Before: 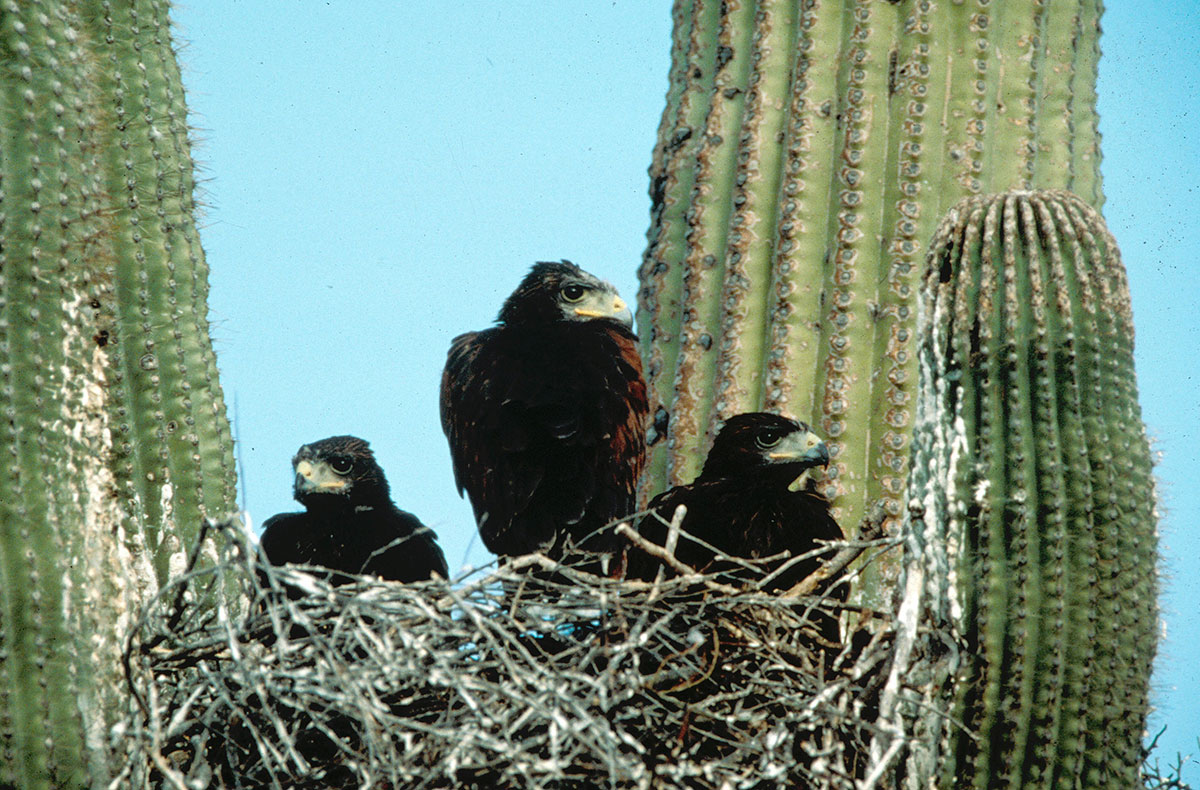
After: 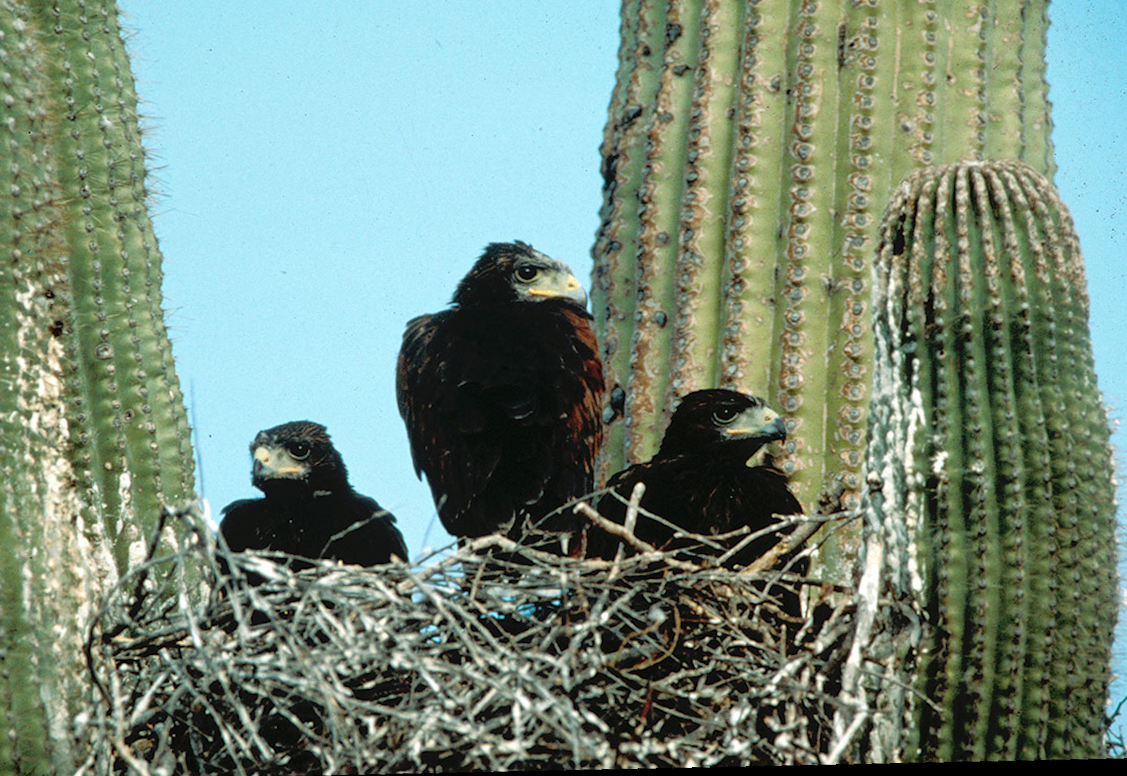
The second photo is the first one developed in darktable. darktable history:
crop and rotate: angle -1.96°, left 3.097%, top 4.154%, right 1.586%, bottom 0.529%
rotate and perspective: rotation -3.18°, automatic cropping off
